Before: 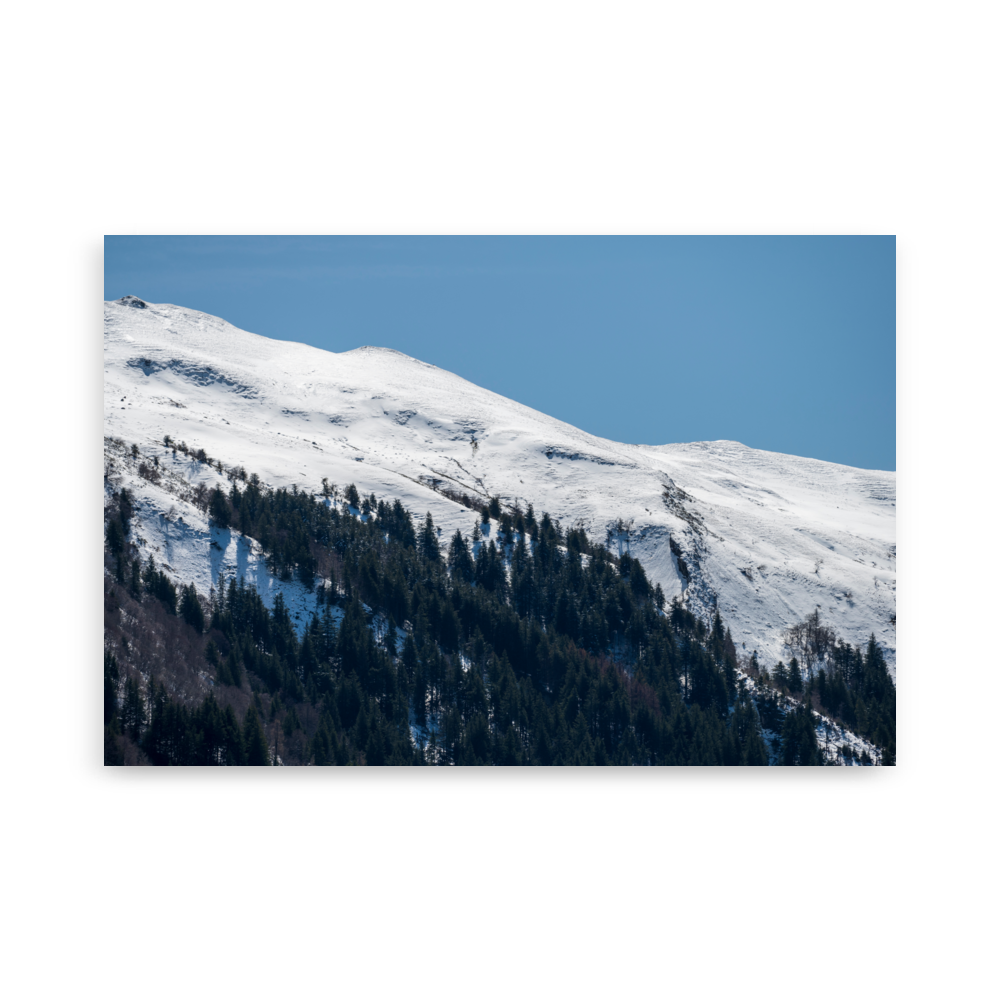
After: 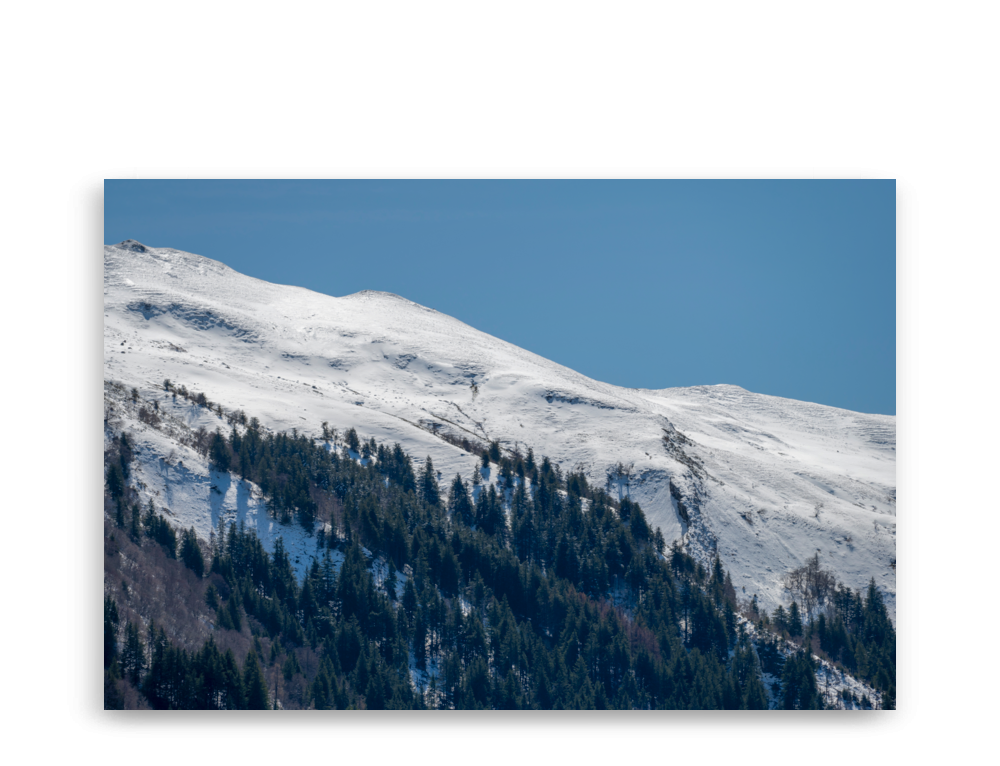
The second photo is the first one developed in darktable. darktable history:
shadows and highlights: on, module defaults
crop: top 5.667%, bottom 17.637%
